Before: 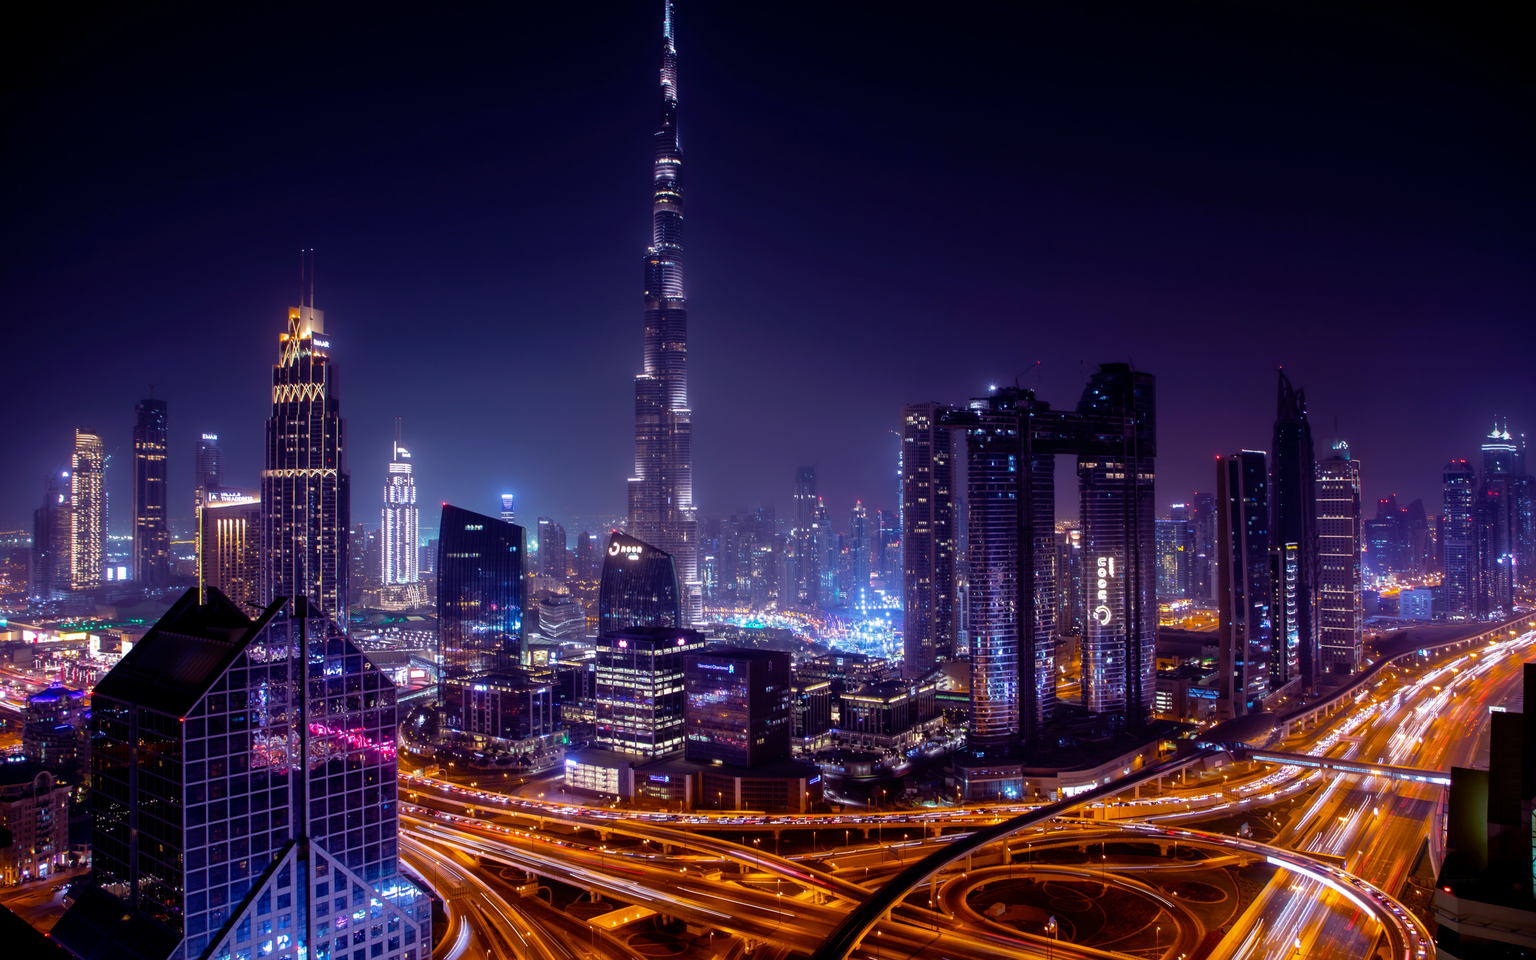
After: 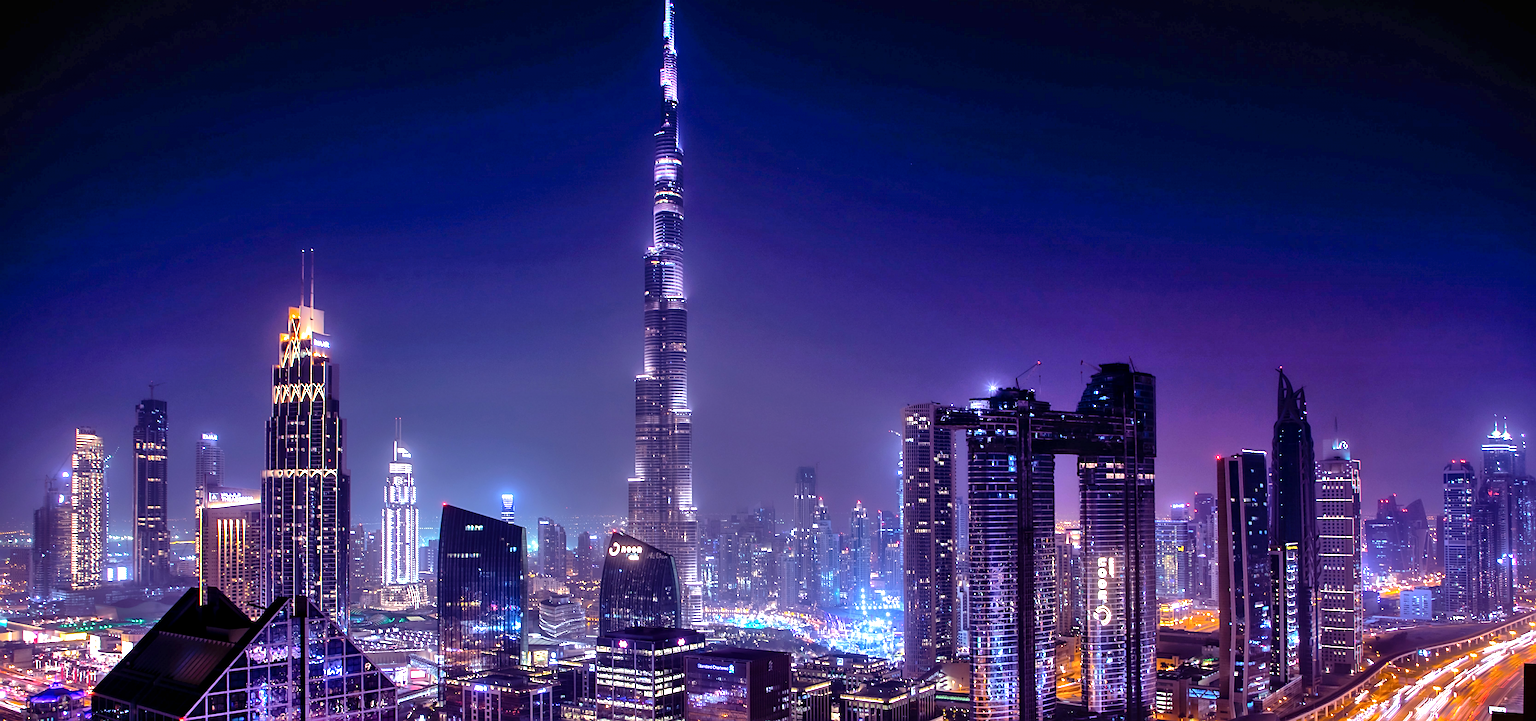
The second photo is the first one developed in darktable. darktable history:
tone equalizer: on, module defaults
crop: bottom 24.873%
sharpen: on, module defaults
exposure: black level correction 0, exposure 0.587 EV, compensate highlight preservation false
levels: gray 50.79%
shadows and highlights: shadows 59.78, highlights color adjustment 48.96%, soften with gaussian
local contrast: mode bilateral grid, contrast 19, coarseness 49, detail 120%, midtone range 0.2
